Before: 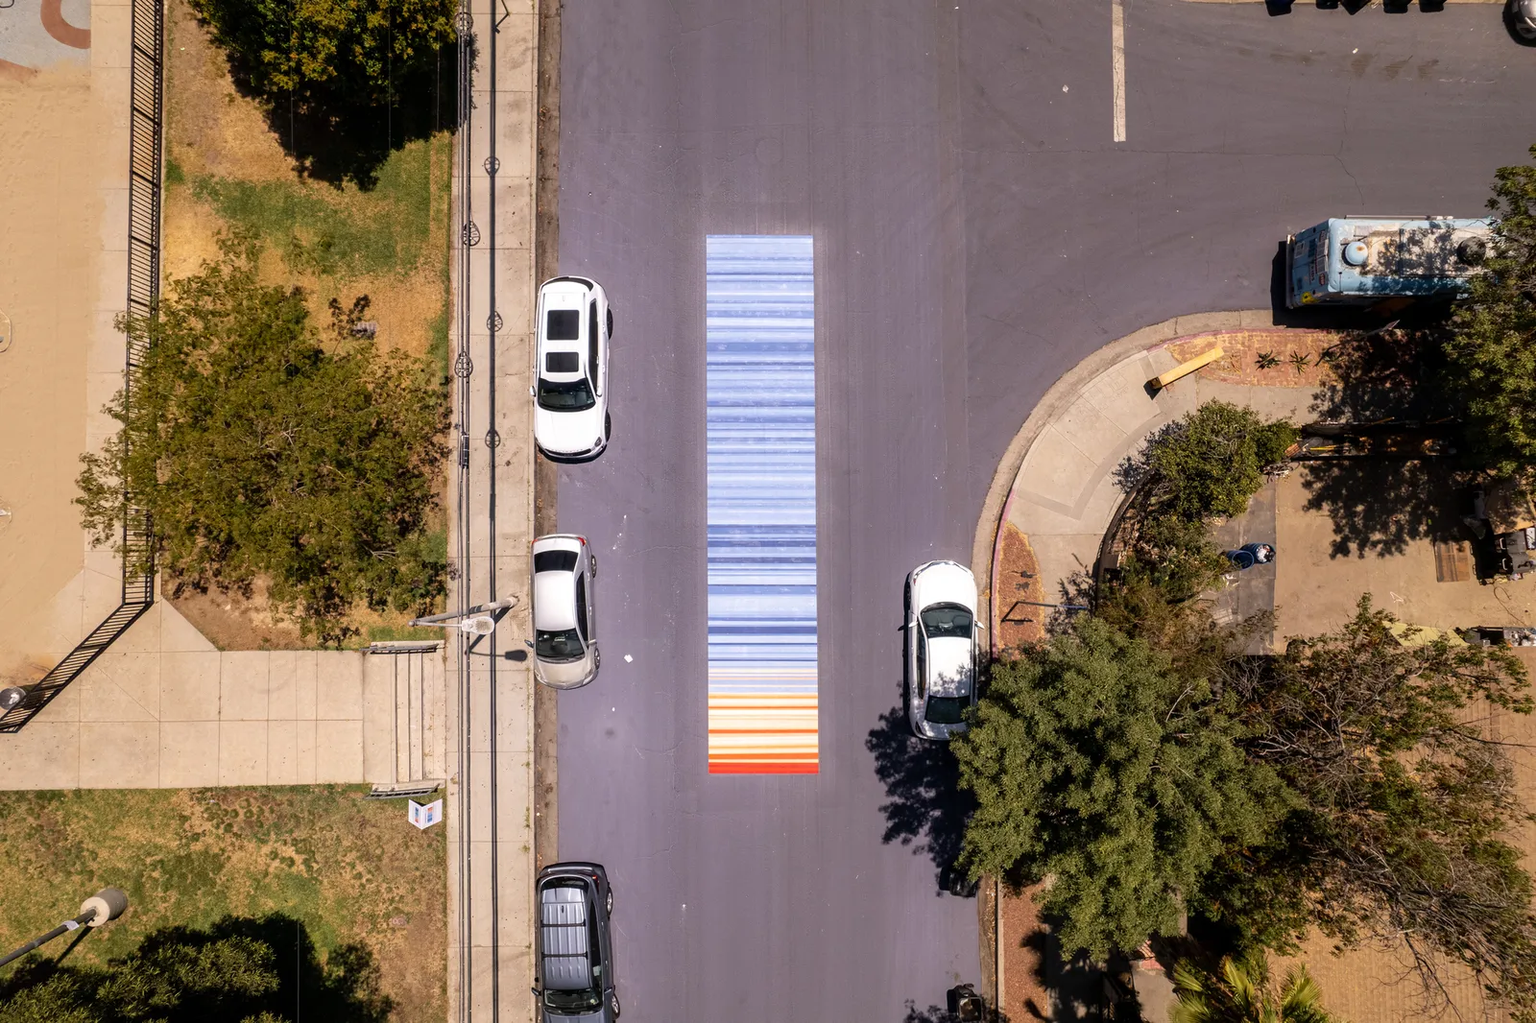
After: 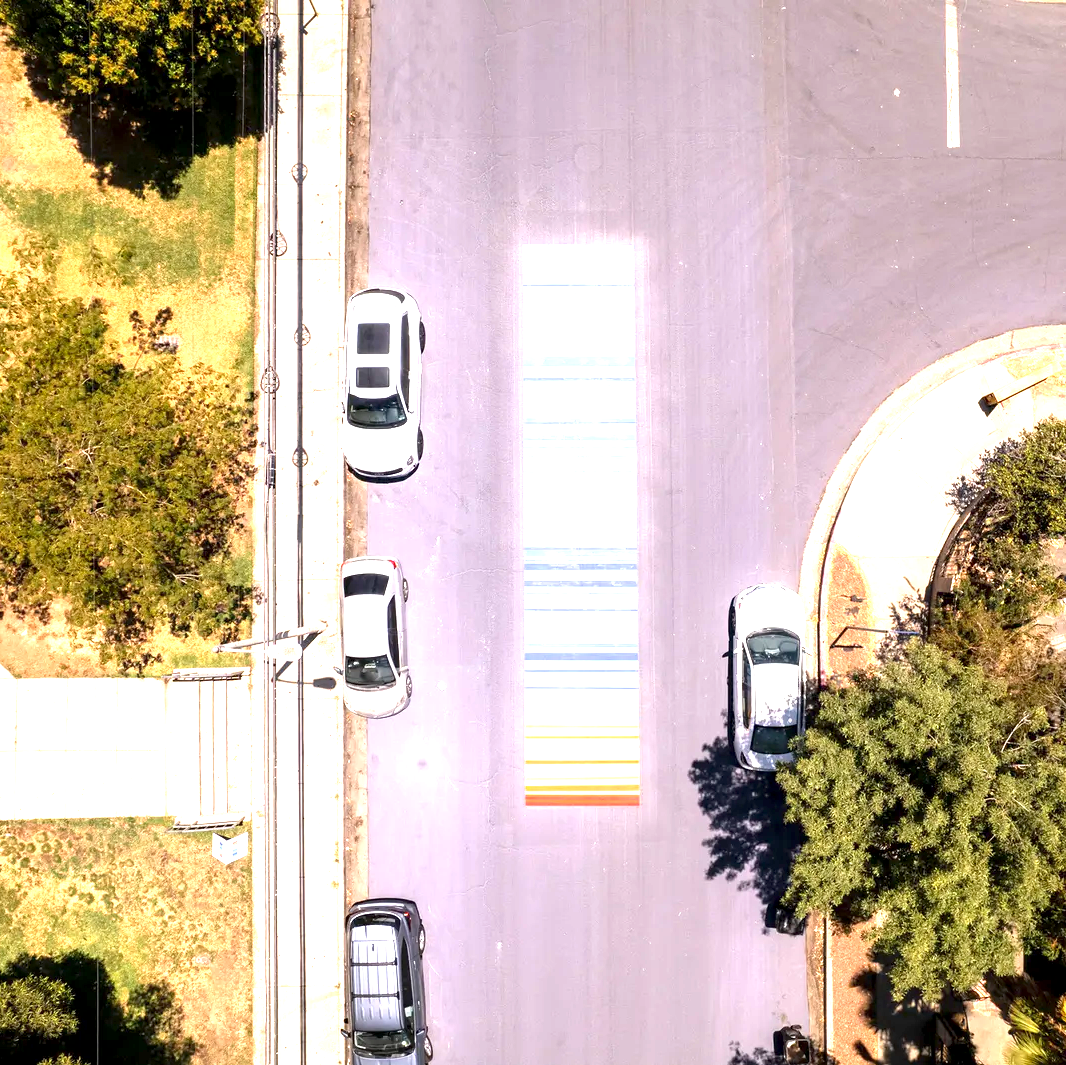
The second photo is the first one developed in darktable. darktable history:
crop and rotate: left 13.409%, right 19.924%
exposure: black level correction 0.001, exposure 1.822 EV, compensate exposure bias true, compensate highlight preservation false
